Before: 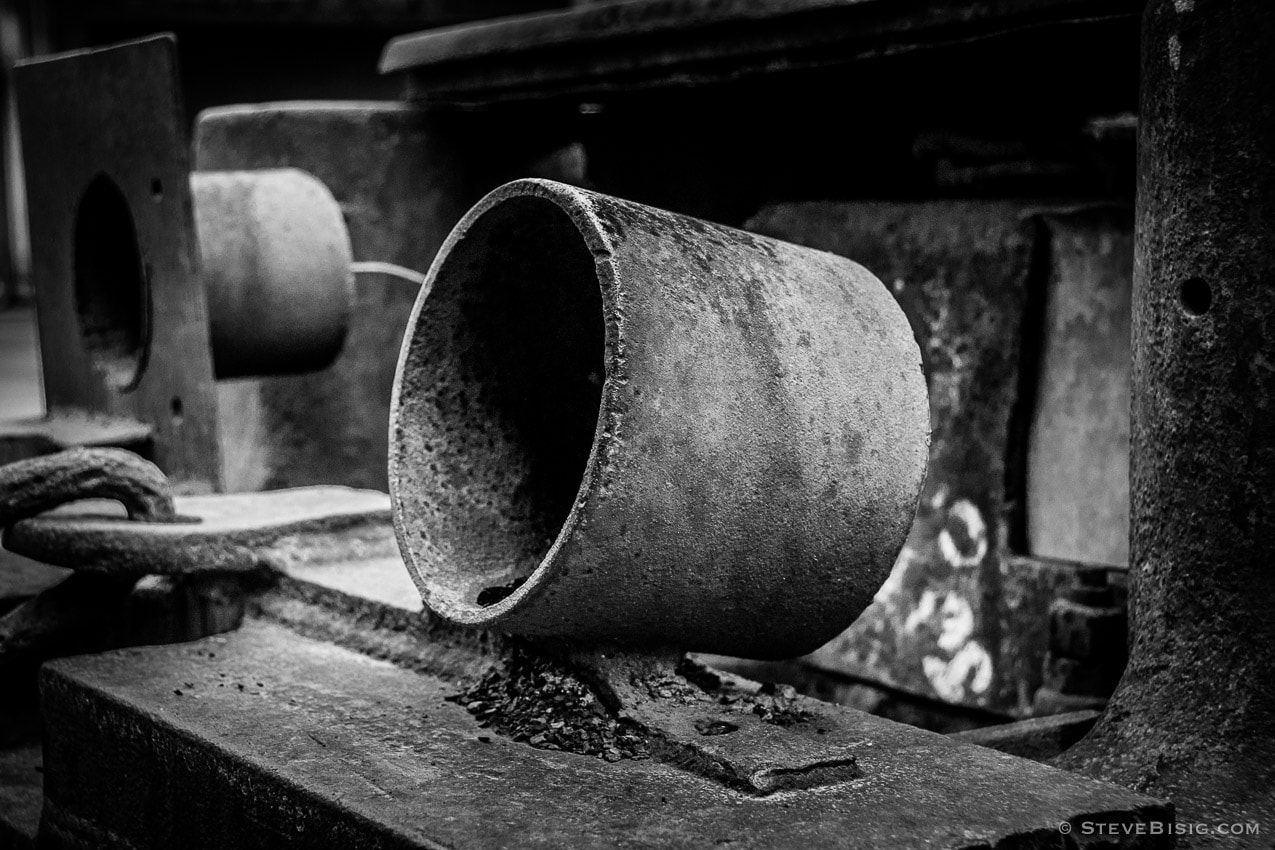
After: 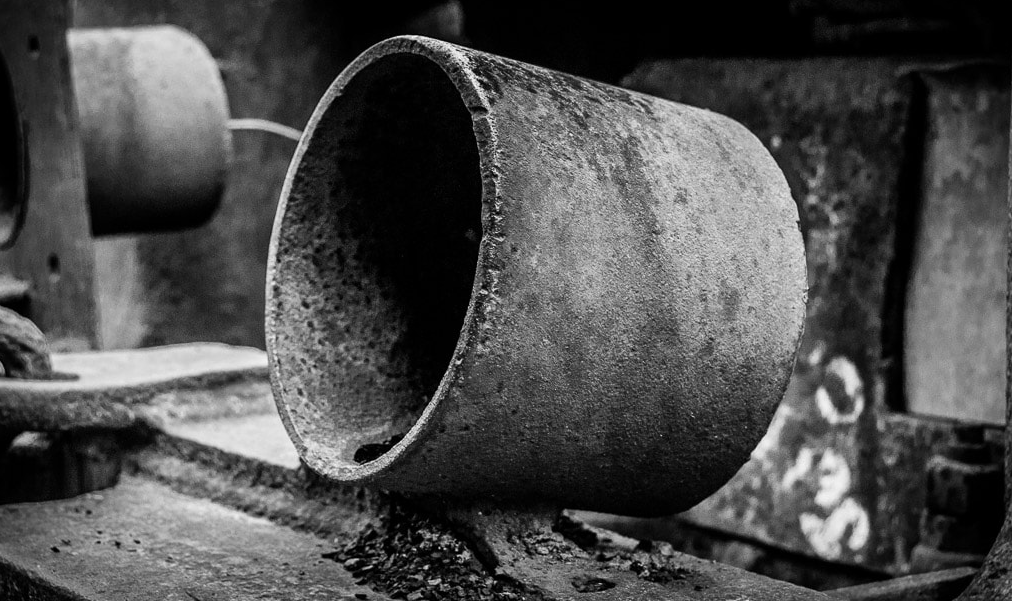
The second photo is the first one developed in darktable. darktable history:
vibrance: vibrance 67%
crop: left 9.712%, top 16.928%, right 10.845%, bottom 12.332%
